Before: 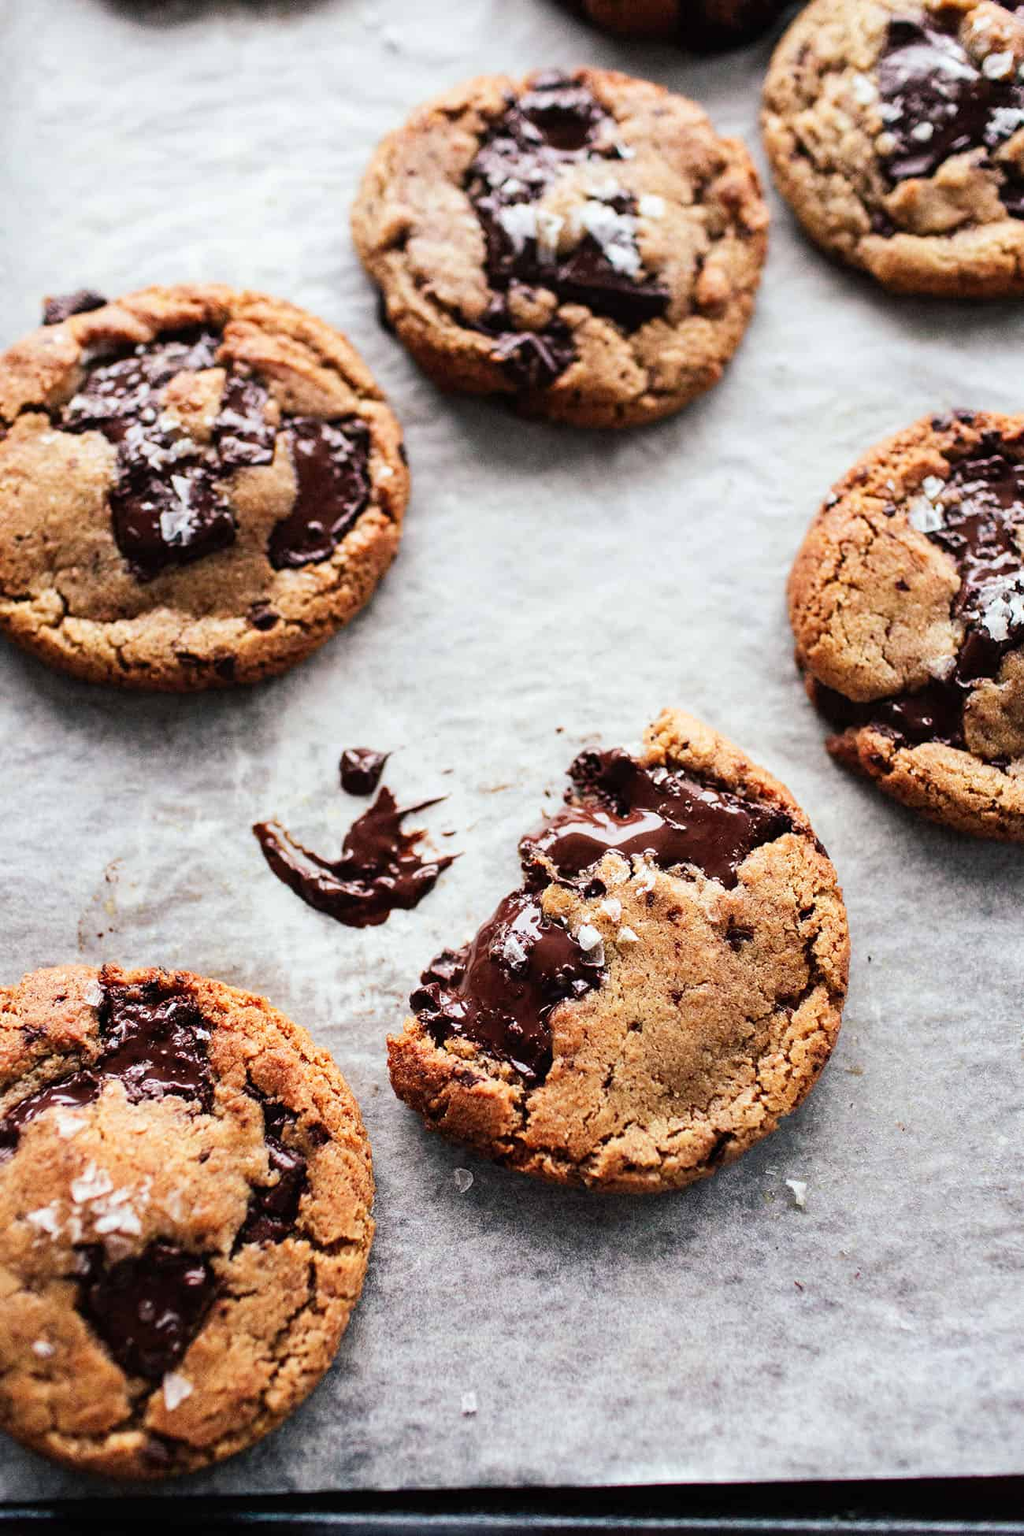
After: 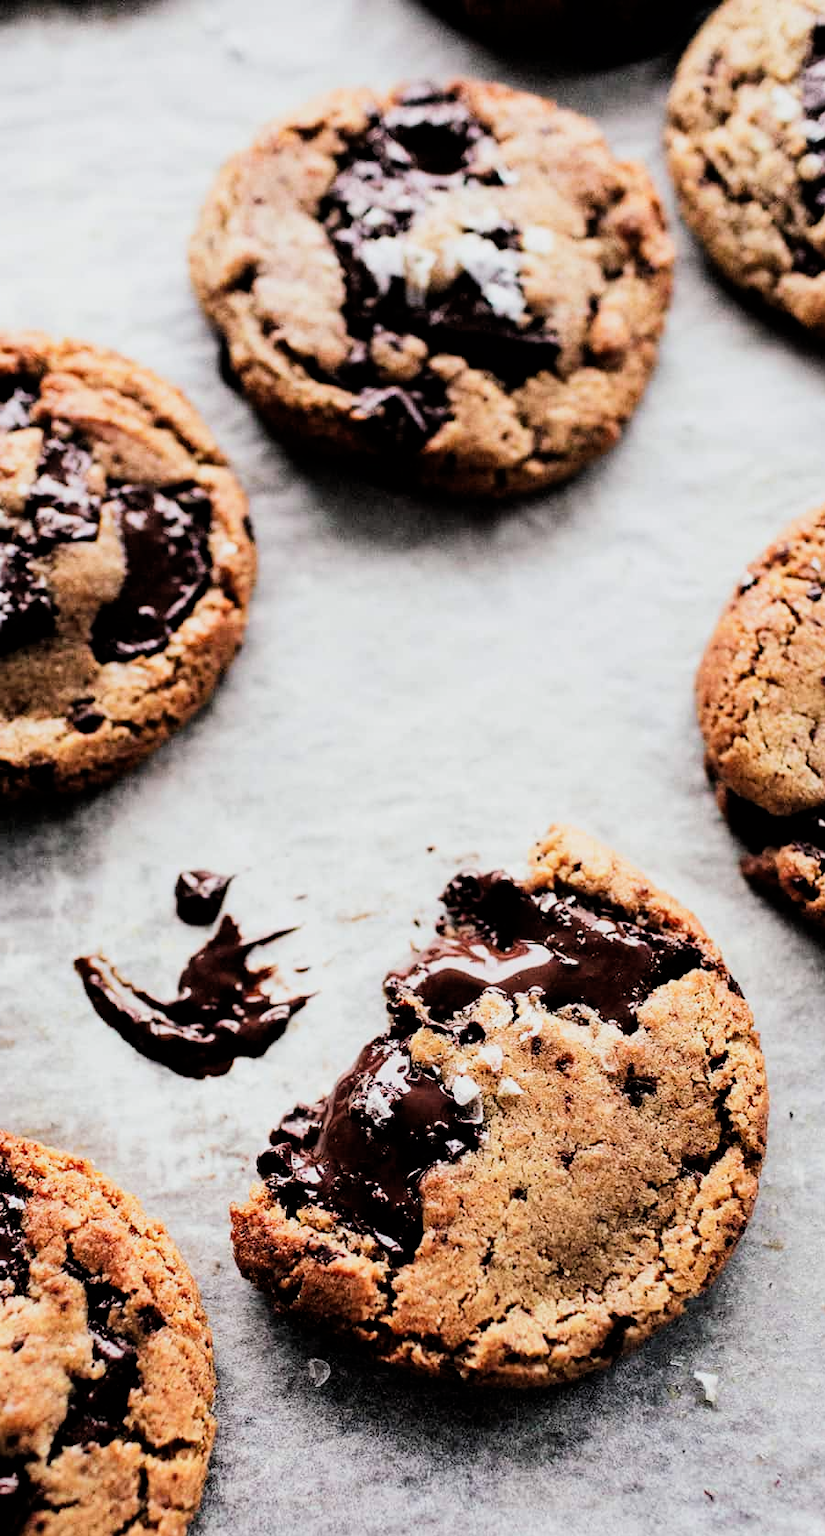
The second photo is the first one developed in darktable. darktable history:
filmic rgb: black relative exposure -5 EV, white relative exposure 3.5 EV, hardness 3.19, contrast 1.4, highlights saturation mix -30%
crop: left 18.479%, right 12.2%, bottom 13.971%
